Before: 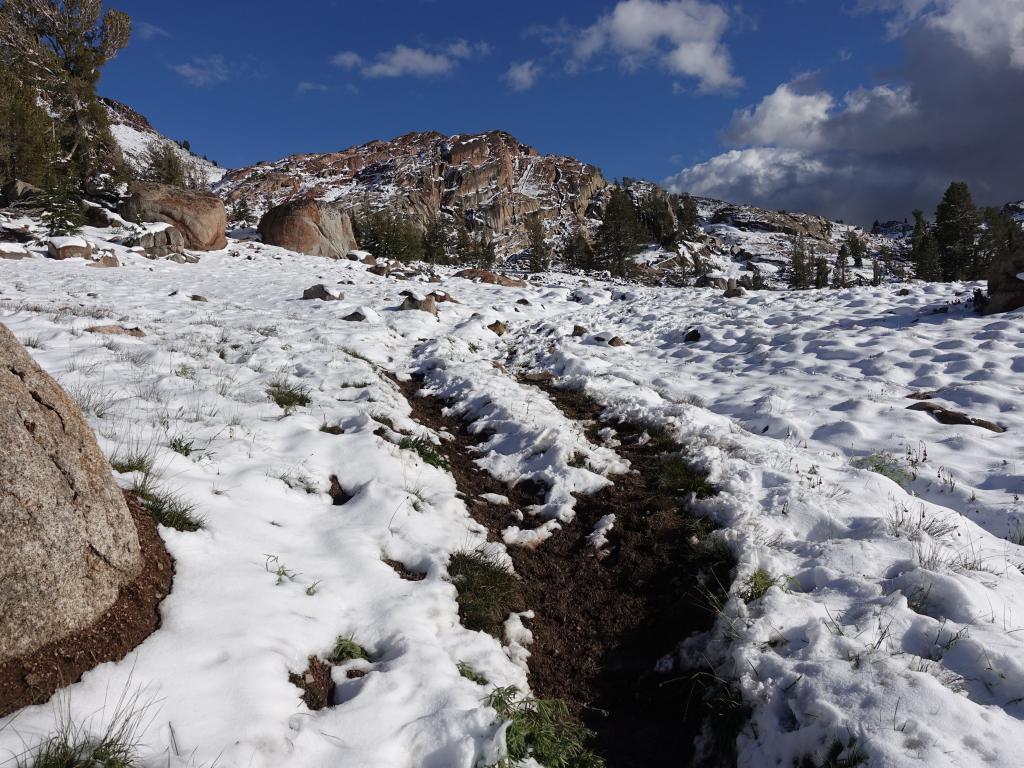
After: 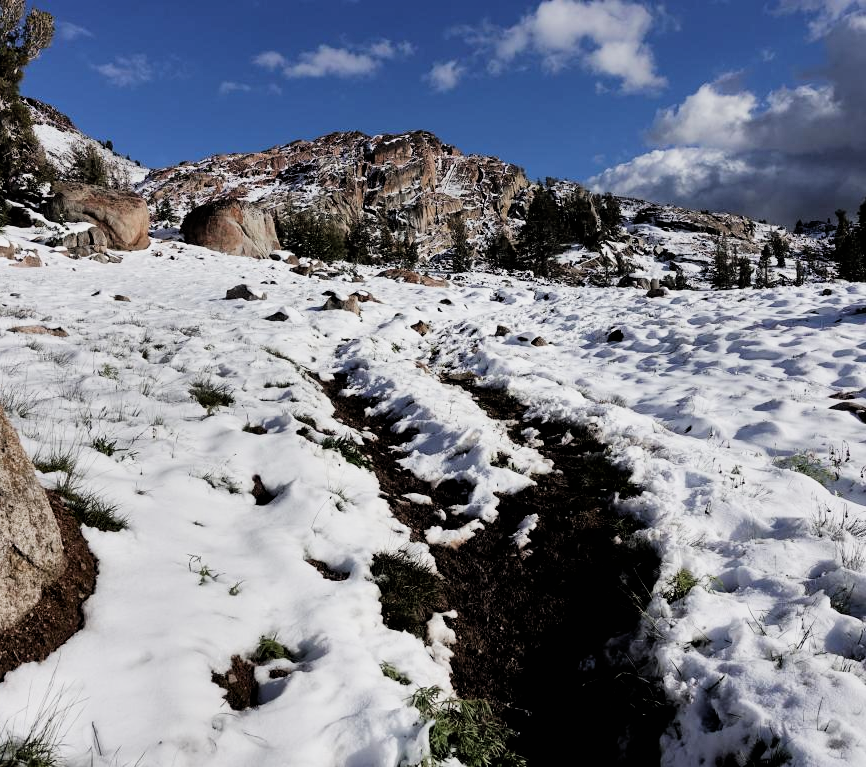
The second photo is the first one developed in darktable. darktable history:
shadows and highlights: radius 106.69, shadows 41.13, highlights -72.92, low approximation 0.01, soften with gaussian
filmic rgb: black relative exposure -5 EV, white relative exposure 3.95 EV, hardness 2.91, contrast 1.297, highlights saturation mix -11.11%
crop: left 7.551%, right 7.816%
exposure: black level correction 0.001, exposure 0.499 EV, compensate highlight preservation false
